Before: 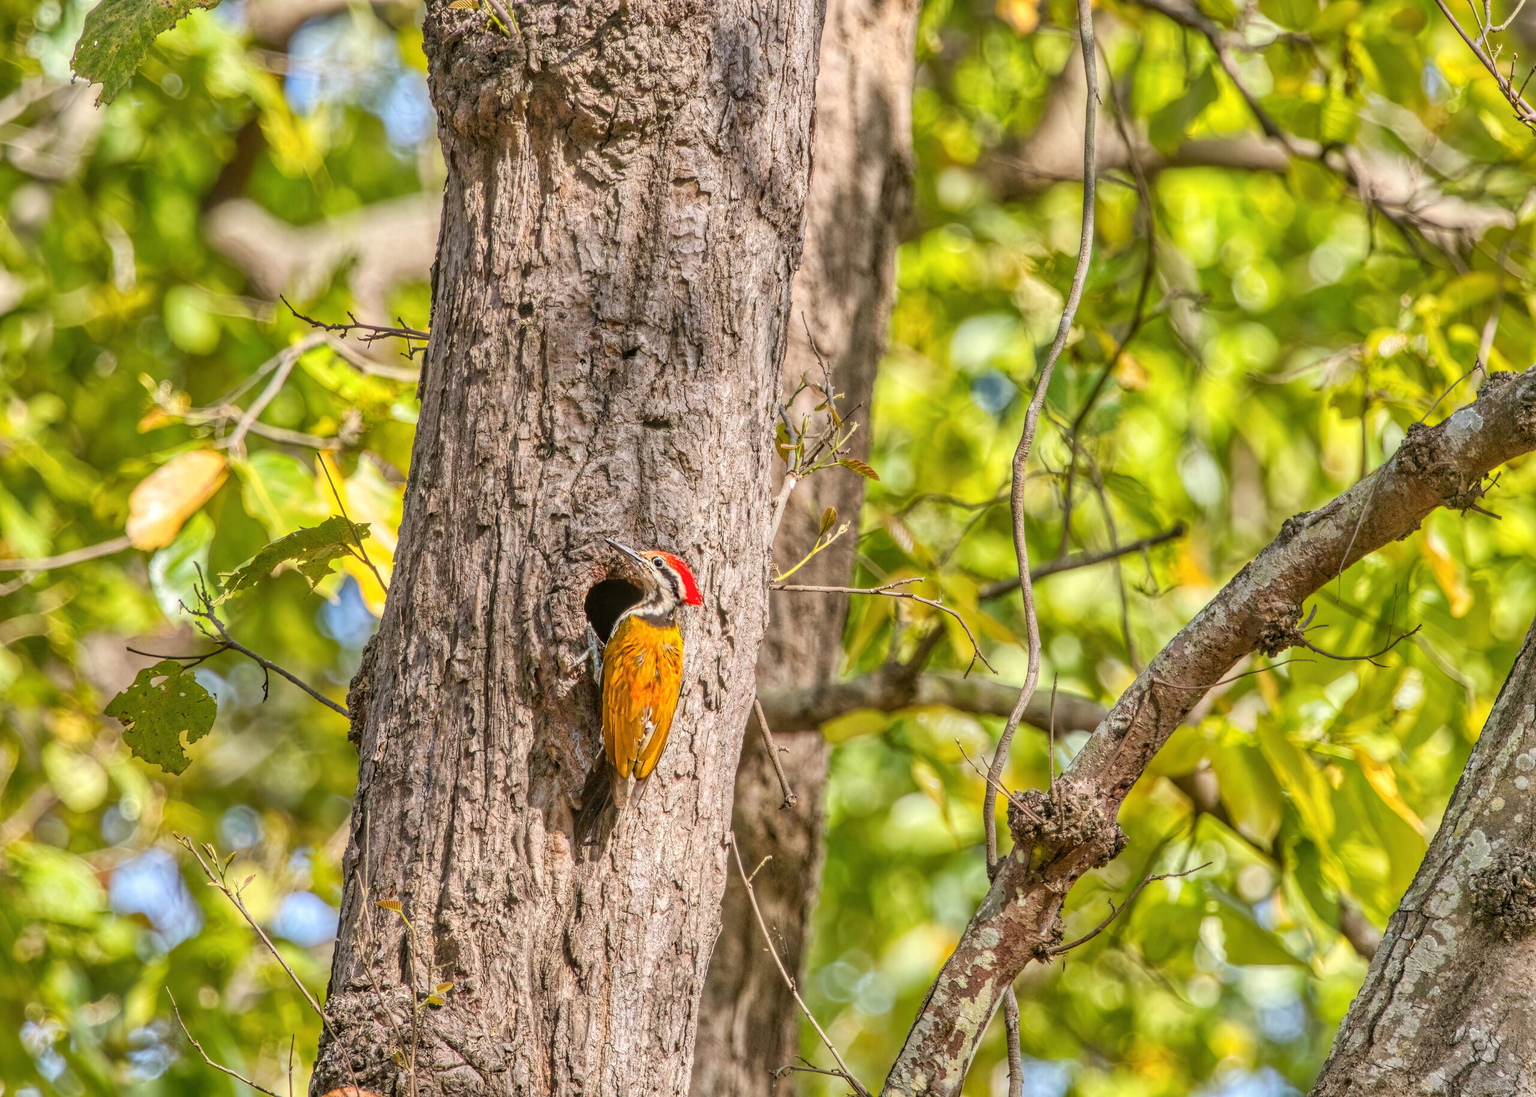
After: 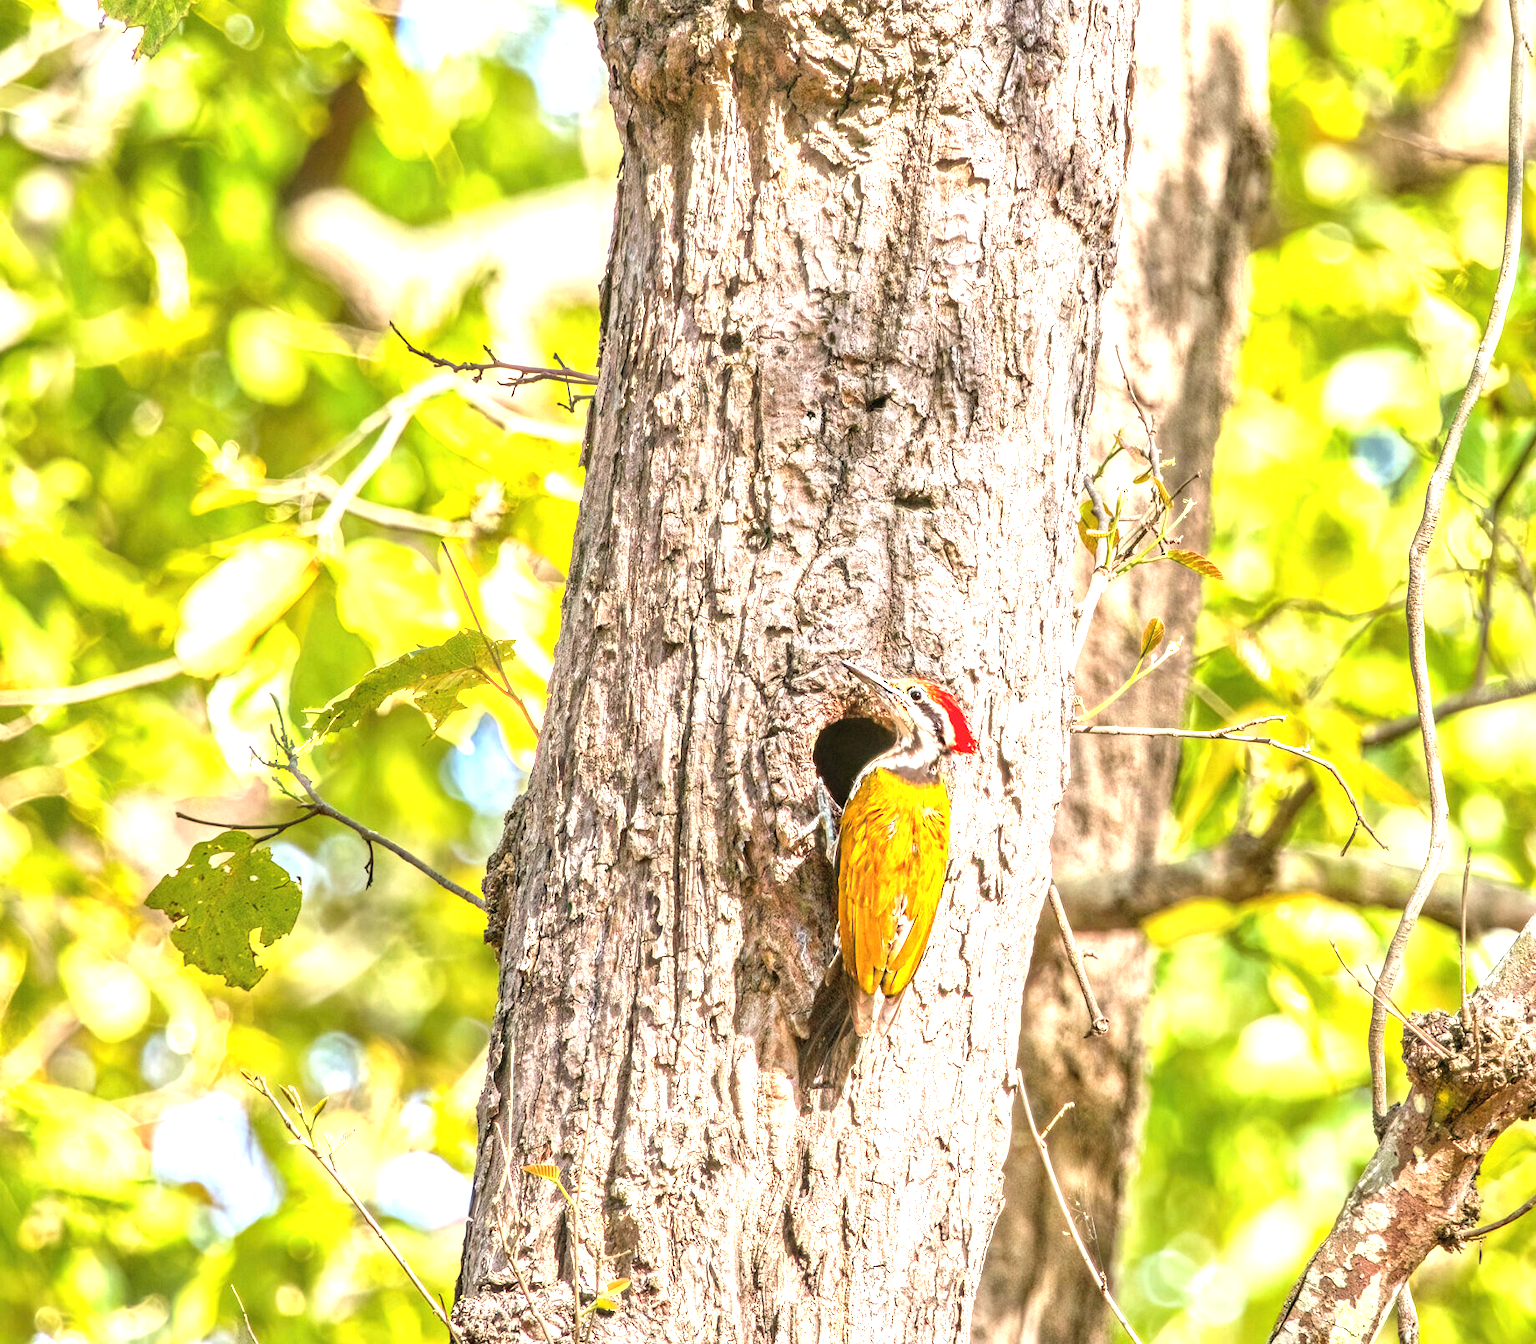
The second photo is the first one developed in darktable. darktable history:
exposure: black level correction 0, exposure 1.45 EV, compensate exposure bias true, compensate highlight preservation false
crop: top 5.803%, right 27.864%, bottom 5.804%
